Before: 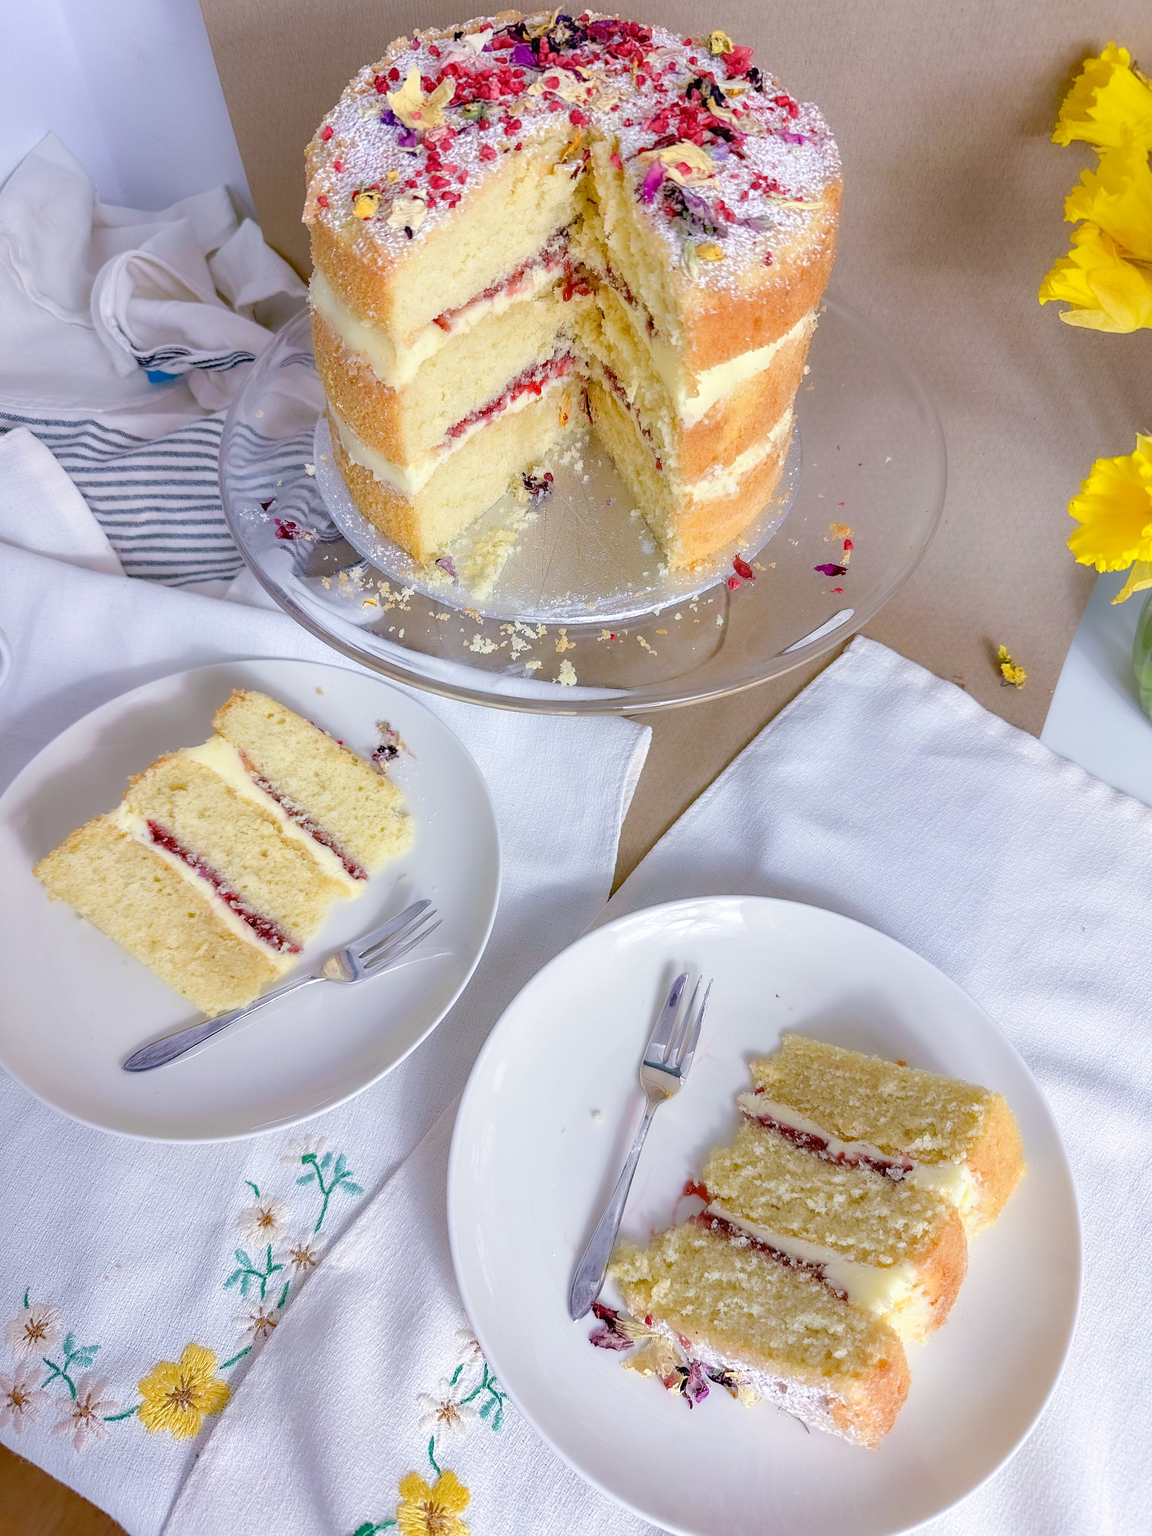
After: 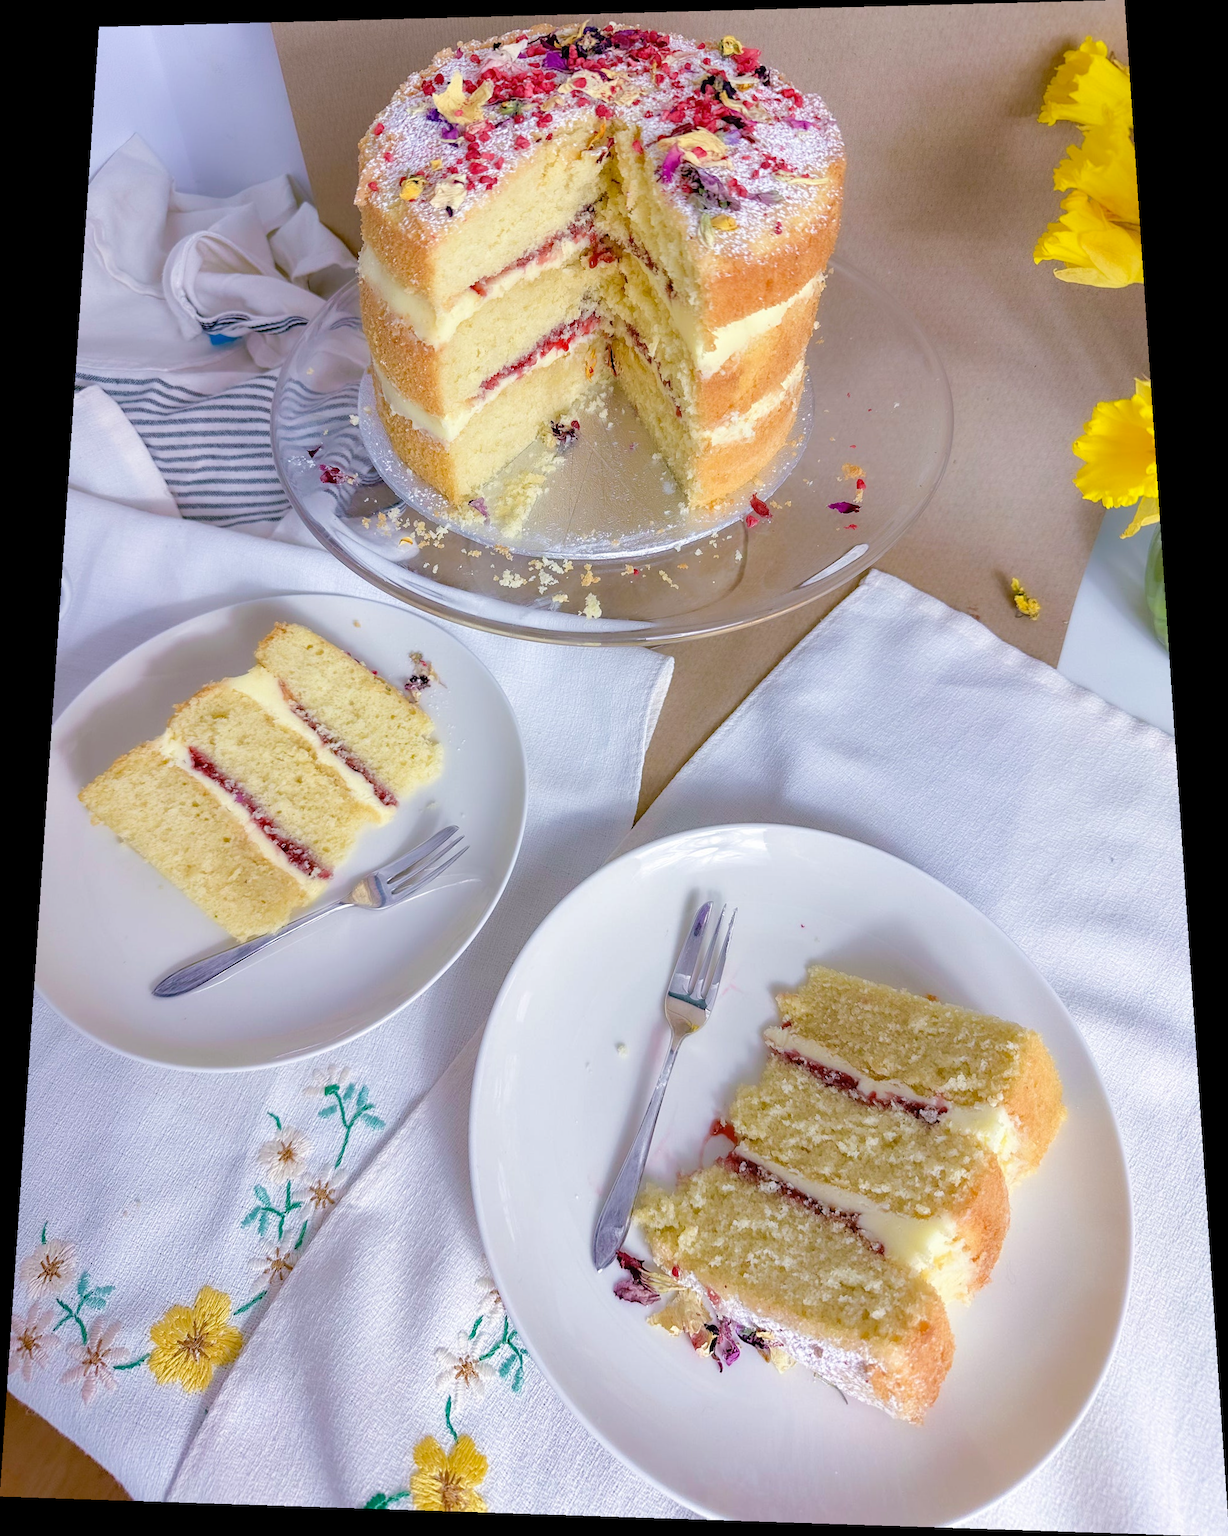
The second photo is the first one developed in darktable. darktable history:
velvia: strength 15%
rotate and perspective: rotation 0.128°, lens shift (vertical) -0.181, lens shift (horizontal) -0.044, shear 0.001, automatic cropping off
shadows and highlights: shadows 25, highlights -25
